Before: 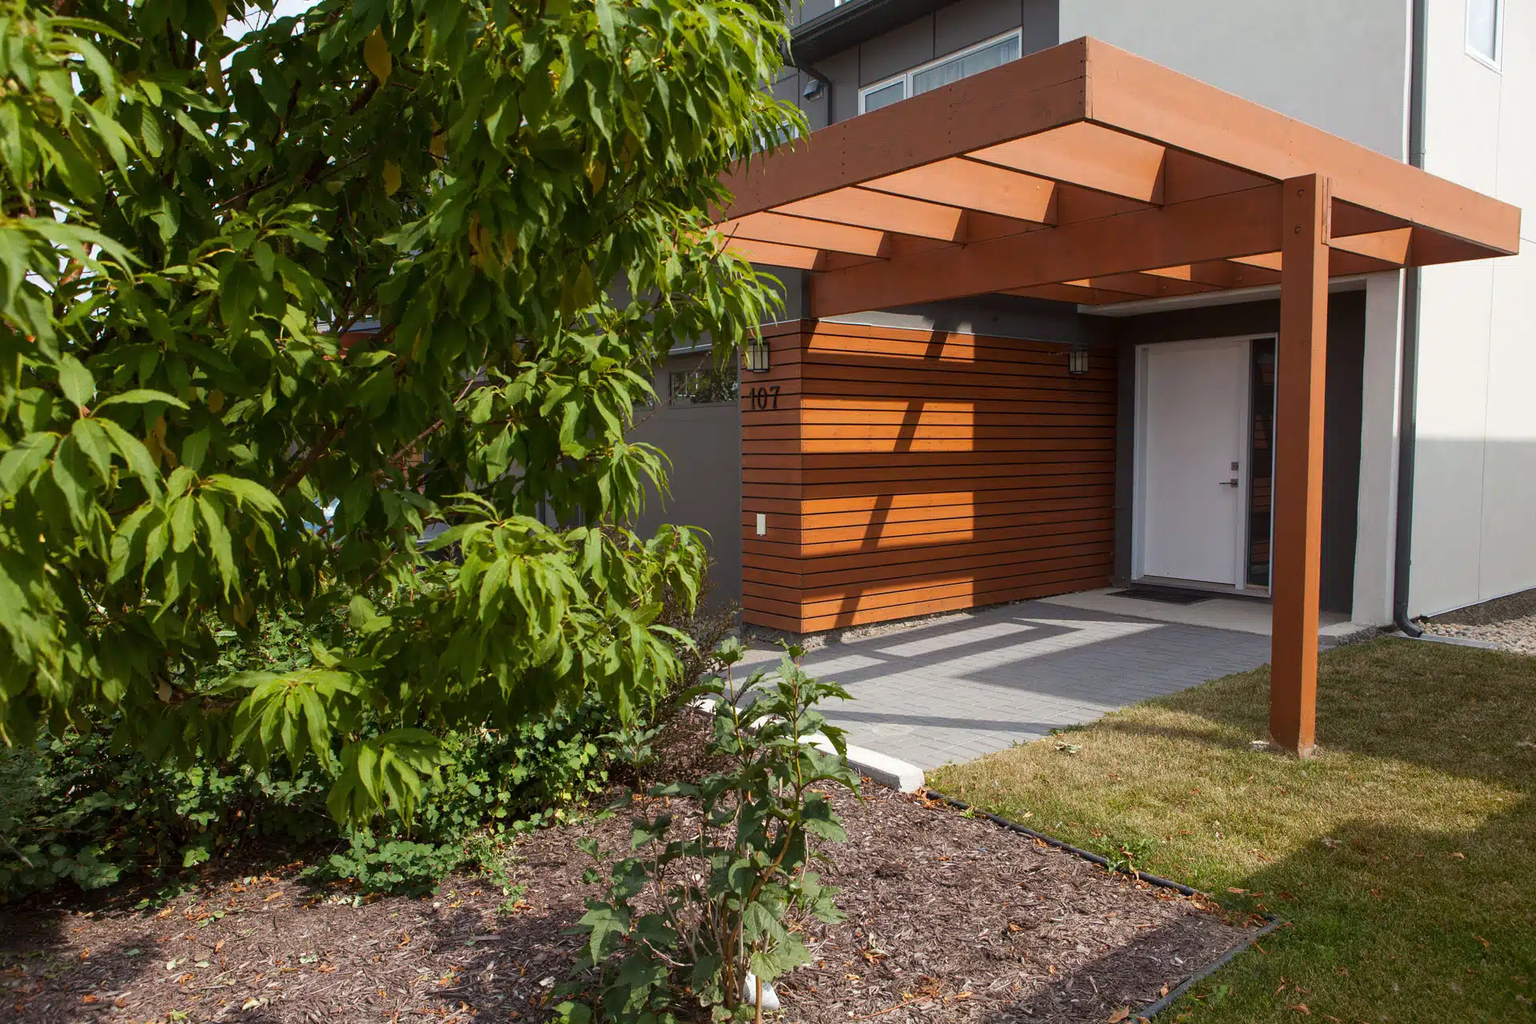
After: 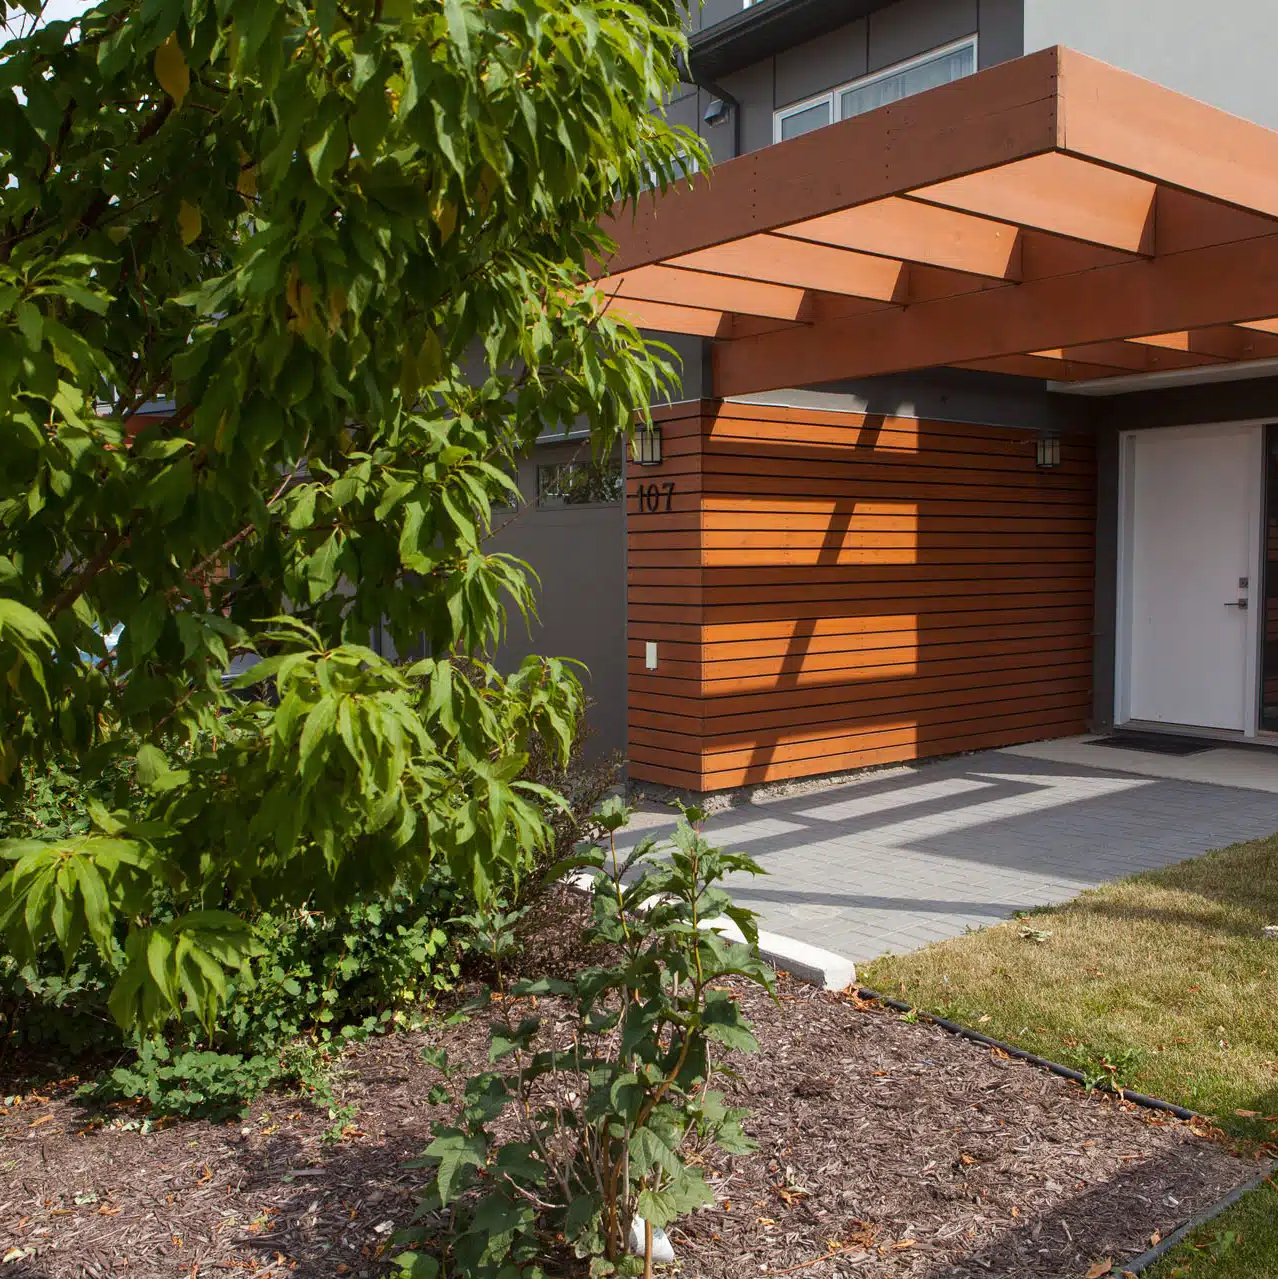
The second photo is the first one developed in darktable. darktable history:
crop and rotate: left 15.642%, right 17.76%
